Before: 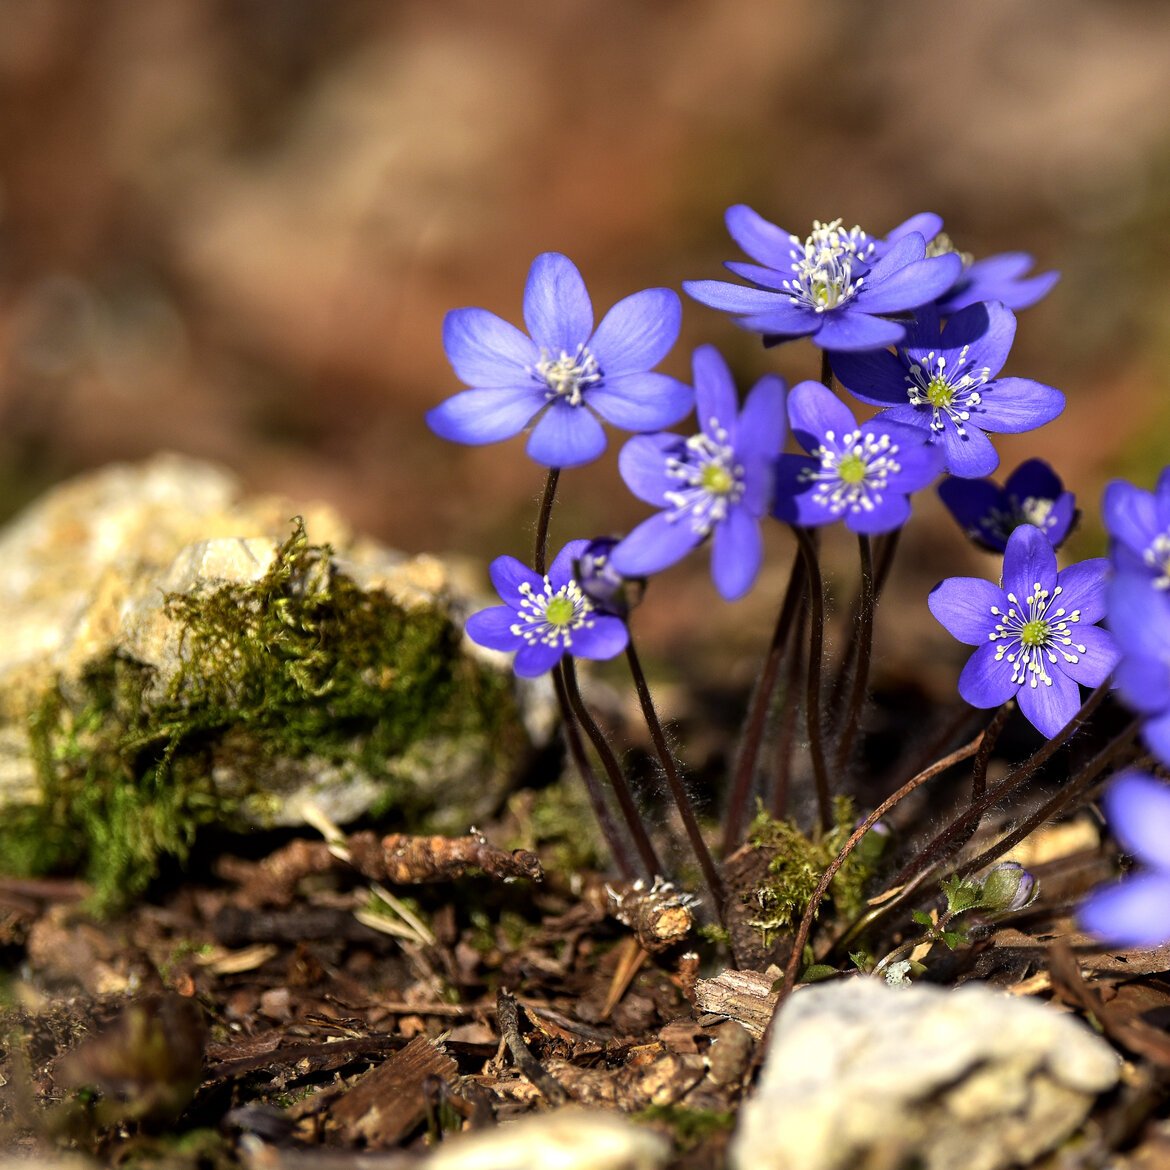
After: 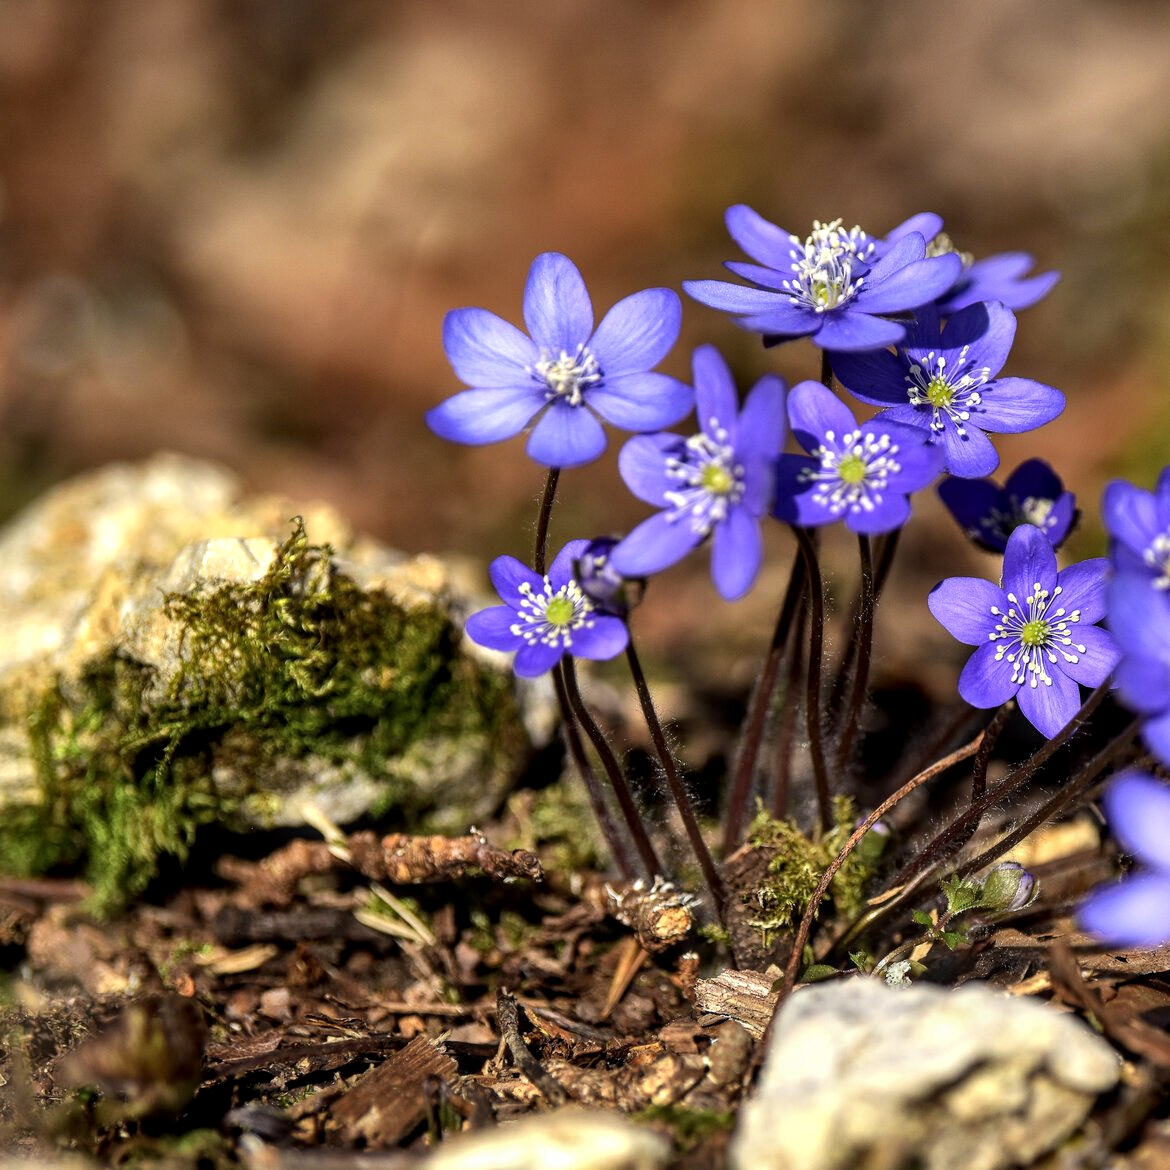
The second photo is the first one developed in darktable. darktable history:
exposure: compensate highlight preservation false
shadows and highlights: soften with gaussian
local contrast: highlights 55%, shadows 52%, detail 130%, midtone range 0.452
rgb levels: preserve colors max RGB
